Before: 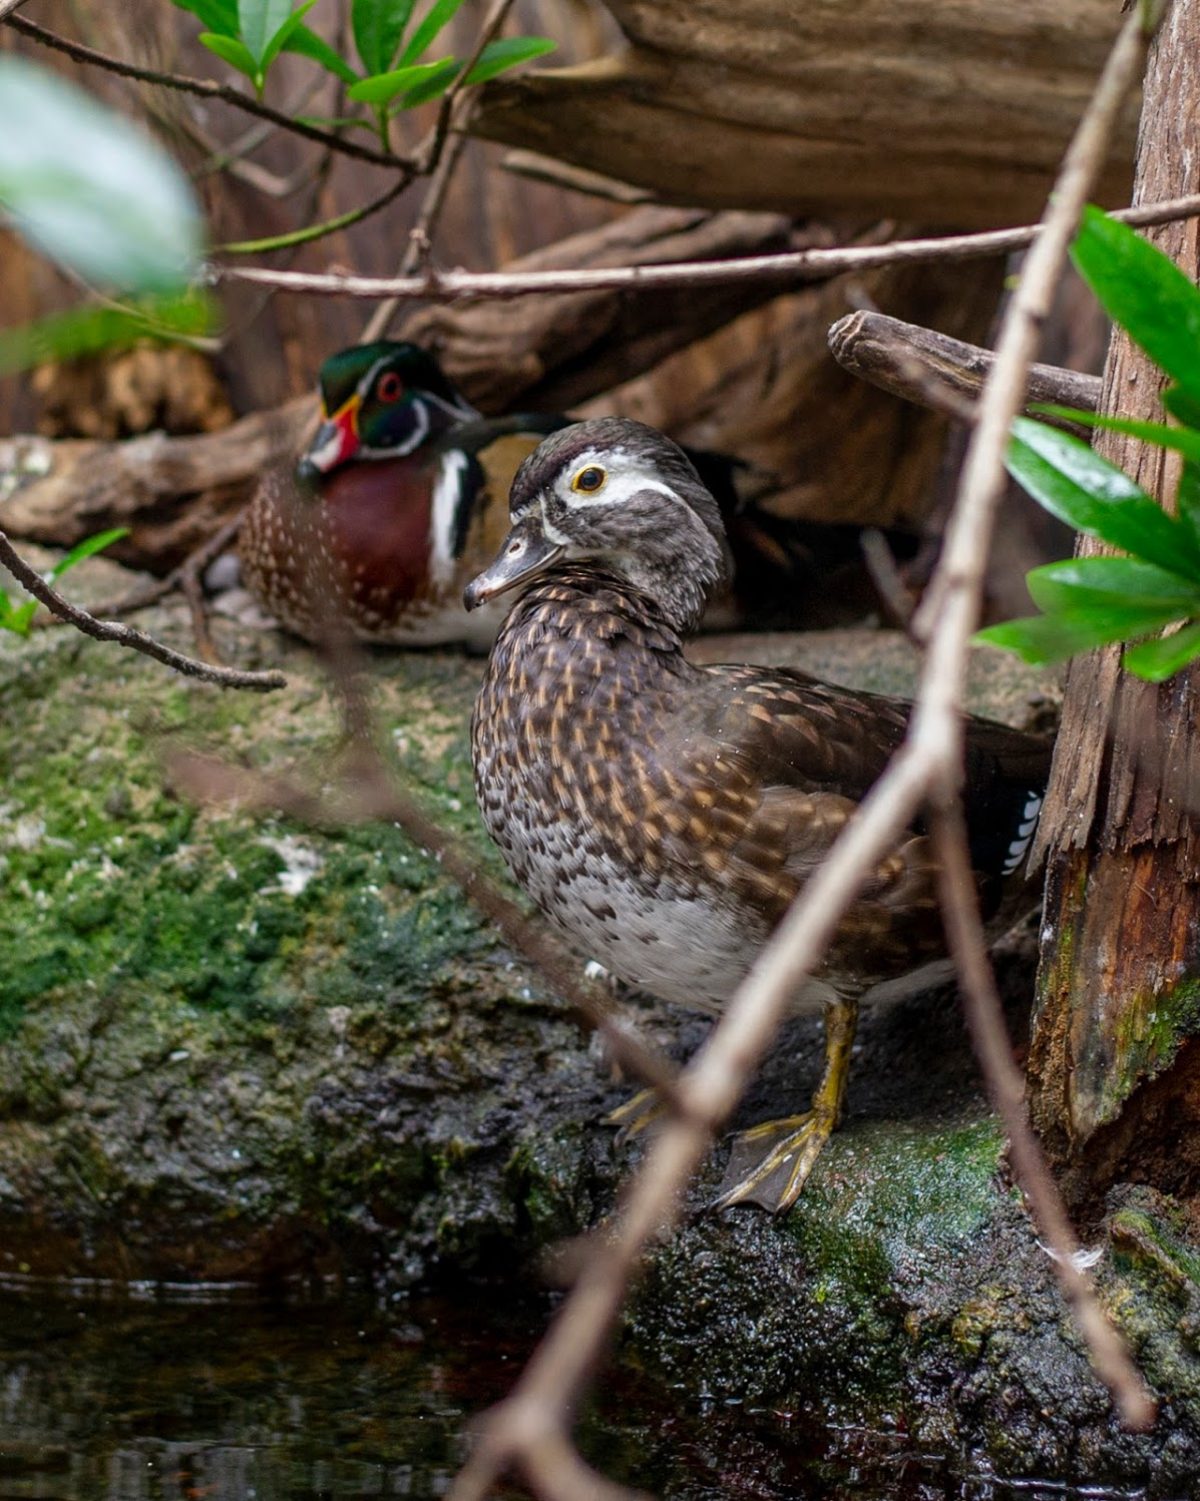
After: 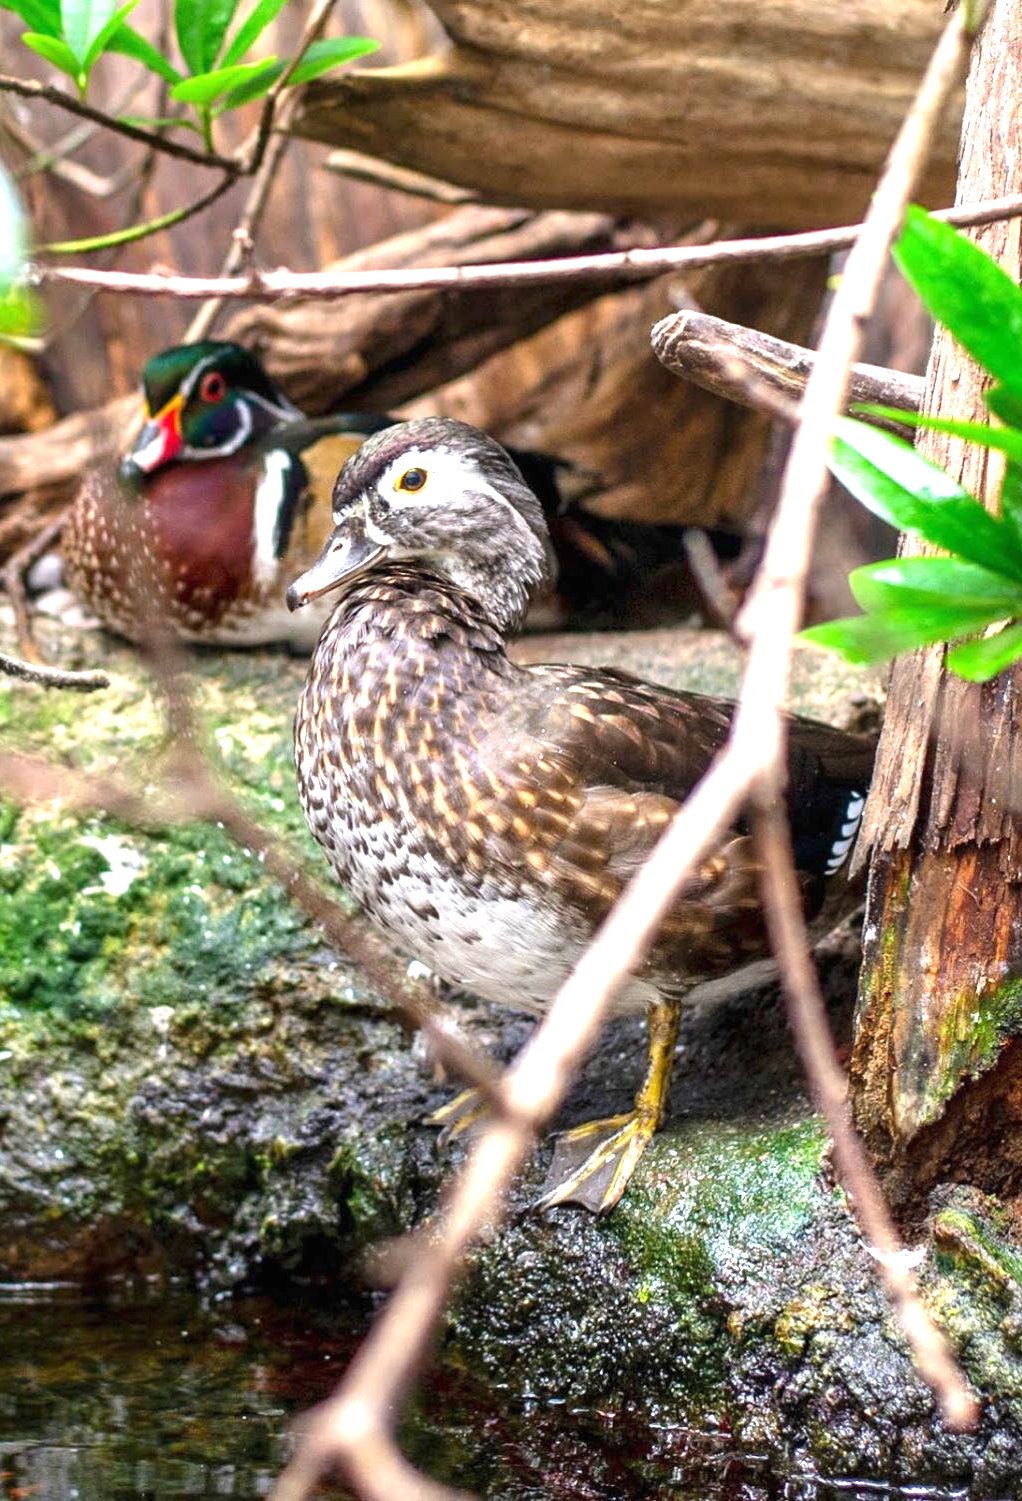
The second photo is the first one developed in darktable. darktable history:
crop and rotate: left 14.781%
exposure: black level correction 0, exposure 1.748 EV, compensate highlight preservation false
